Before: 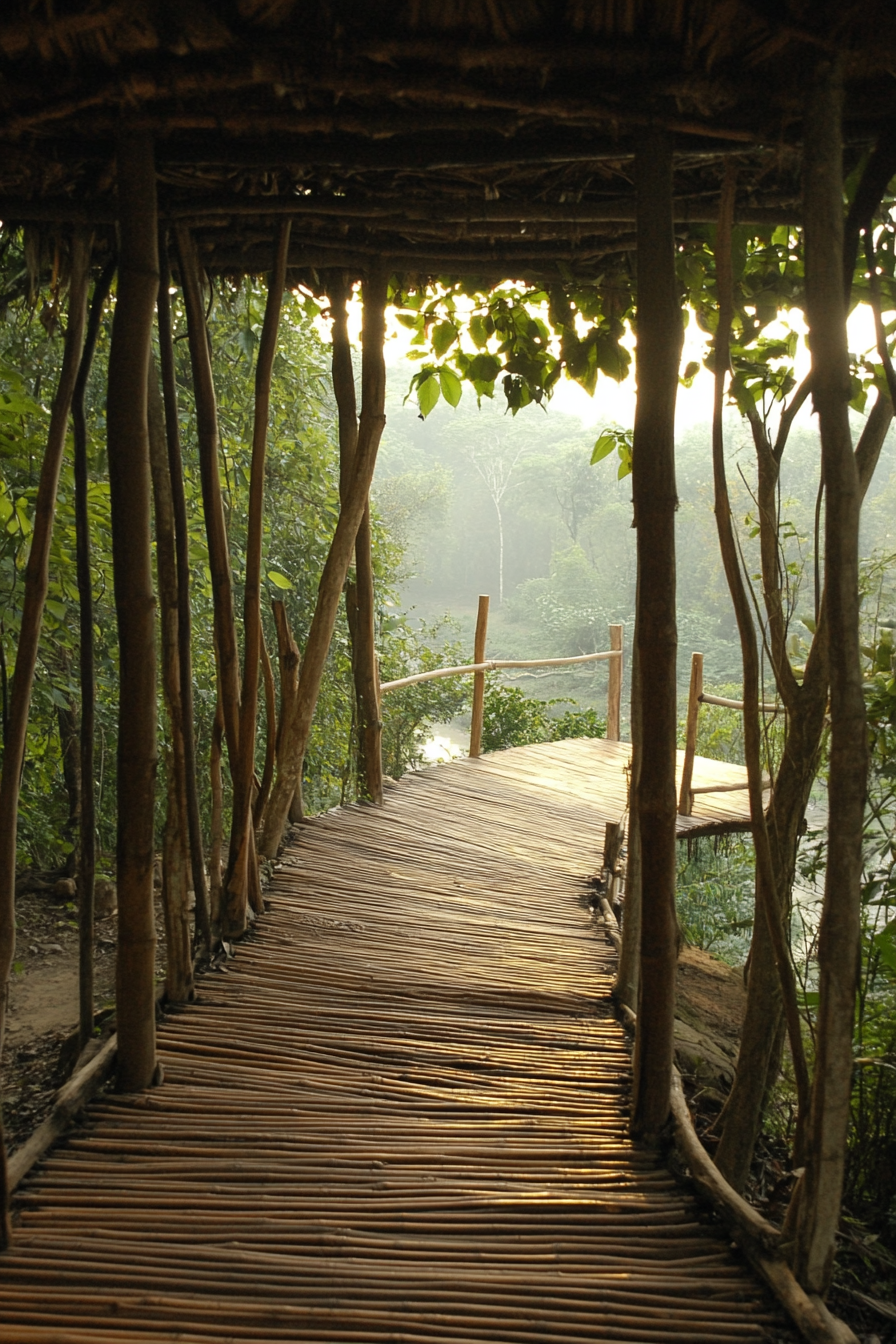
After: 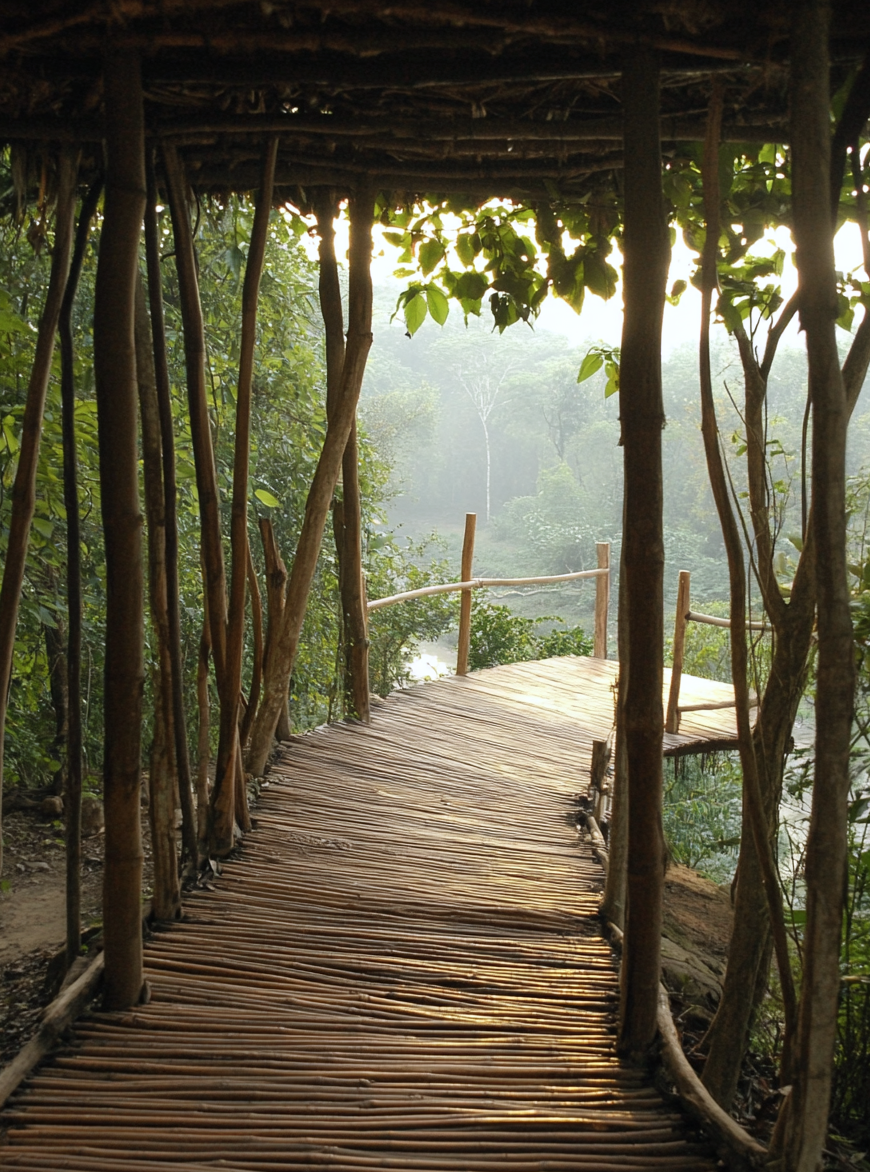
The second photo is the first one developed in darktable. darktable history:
color calibration: illuminant as shot in camera, x 0.358, y 0.373, temperature 4628.91 K
crop: left 1.507%, top 6.147%, right 1.379%, bottom 6.637%
